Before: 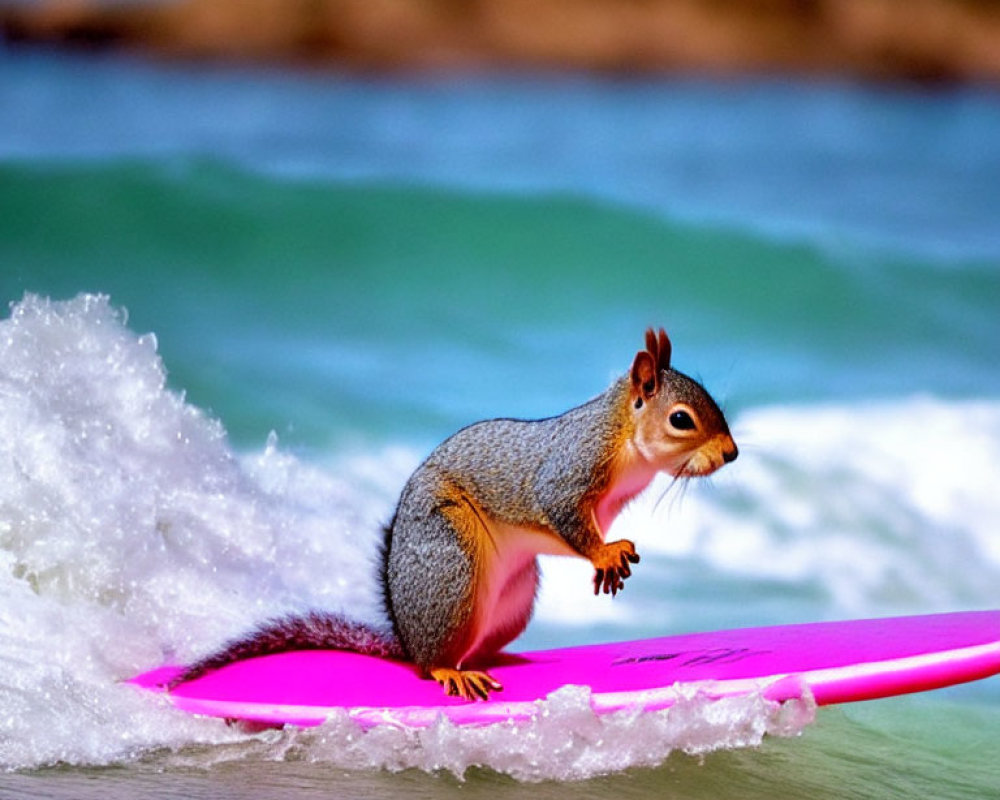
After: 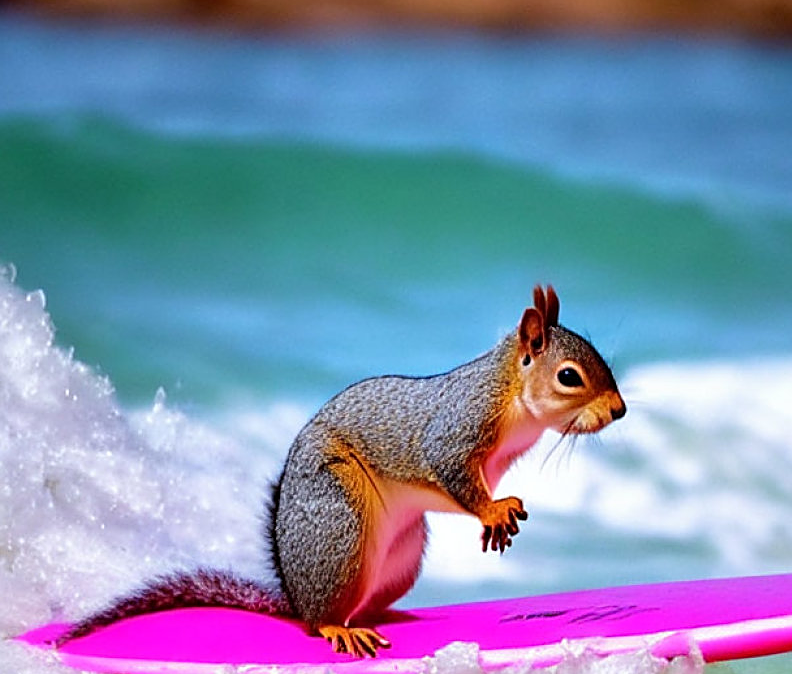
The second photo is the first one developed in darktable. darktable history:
sharpen: on, module defaults
crop: left 11.225%, top 5.381%, right 9.565%, bottom 10.314%
